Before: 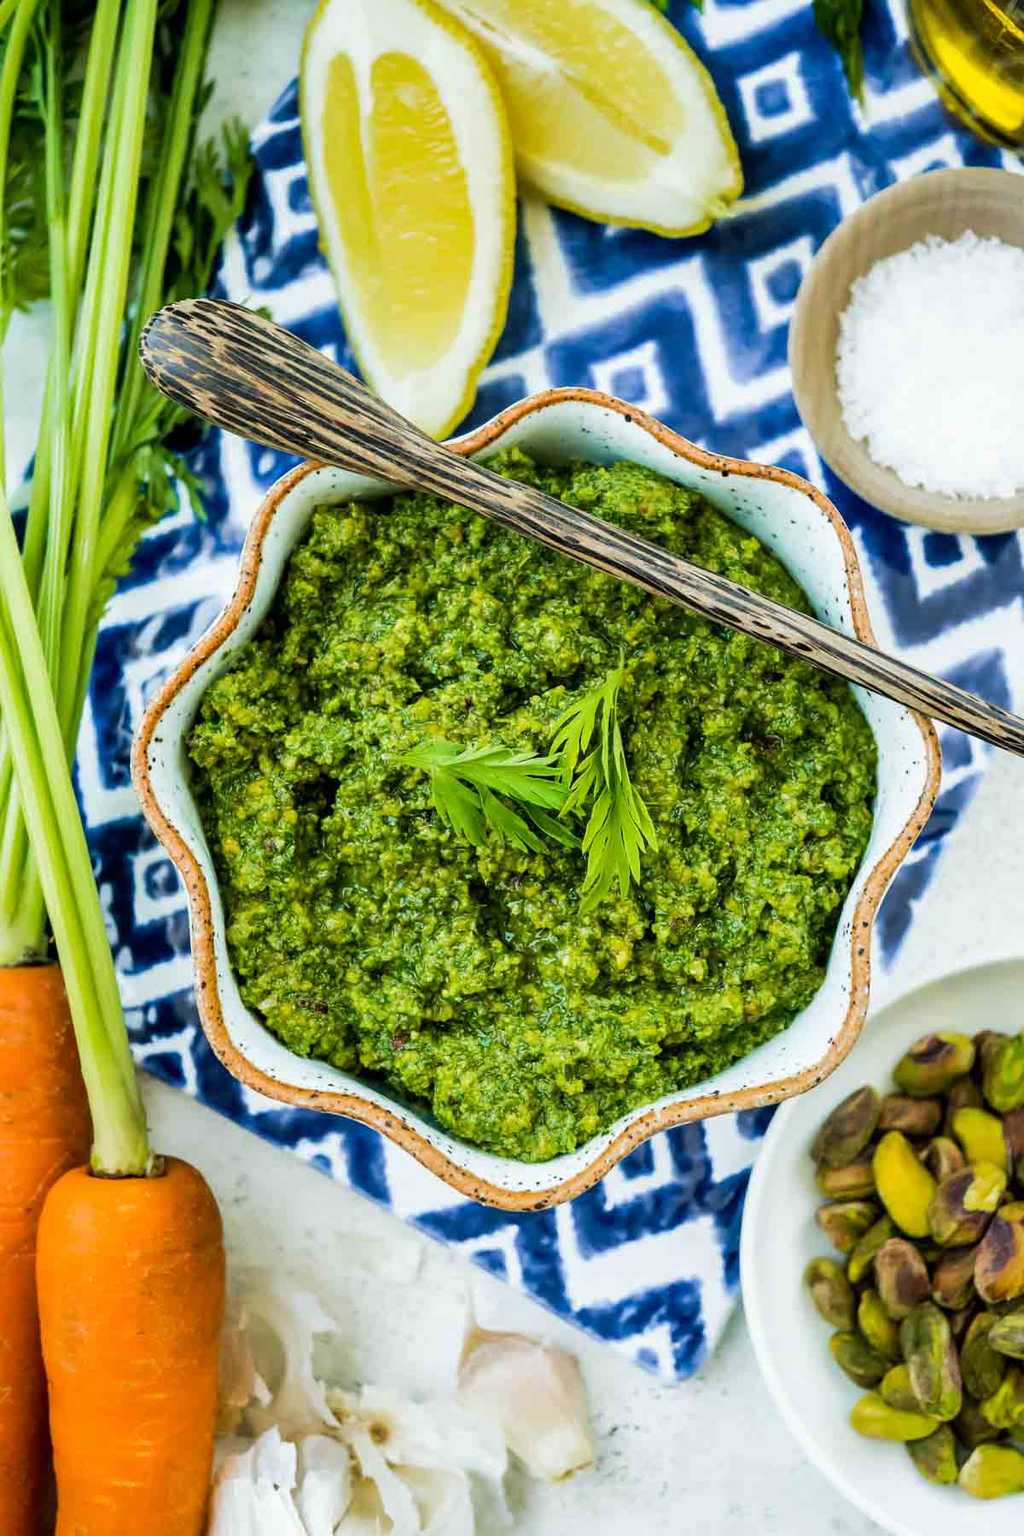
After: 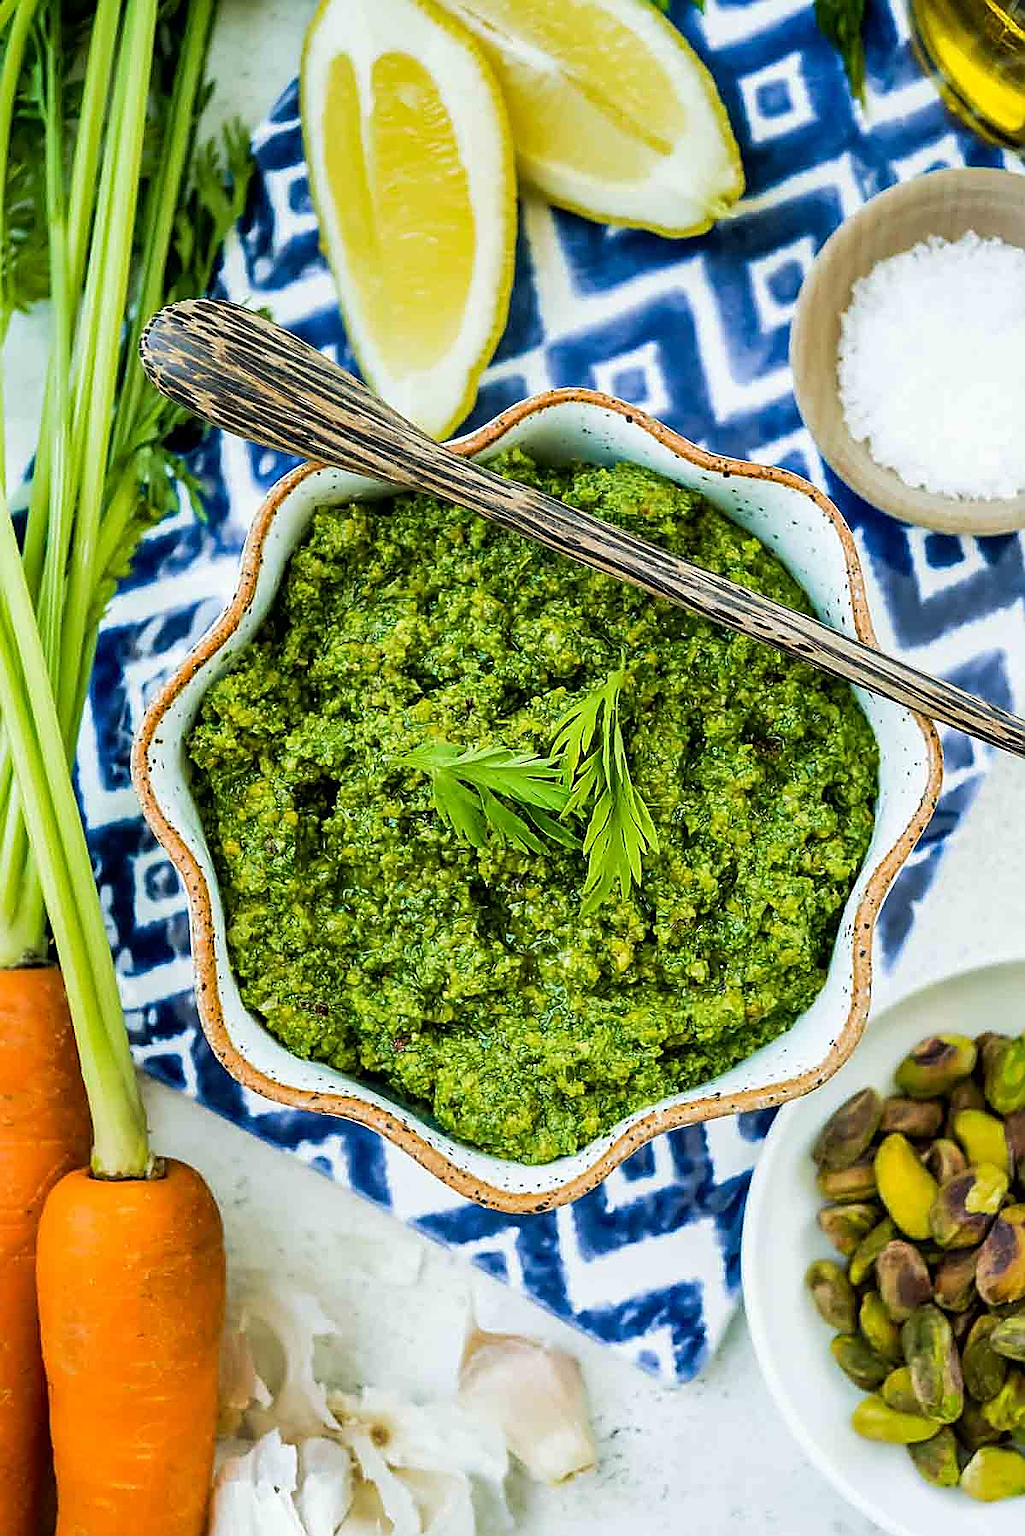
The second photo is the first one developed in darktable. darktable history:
crop: top 0.05%, bottom 0.098%
sharpen: radius 1.4, amount 1.25, threshold 0.7
